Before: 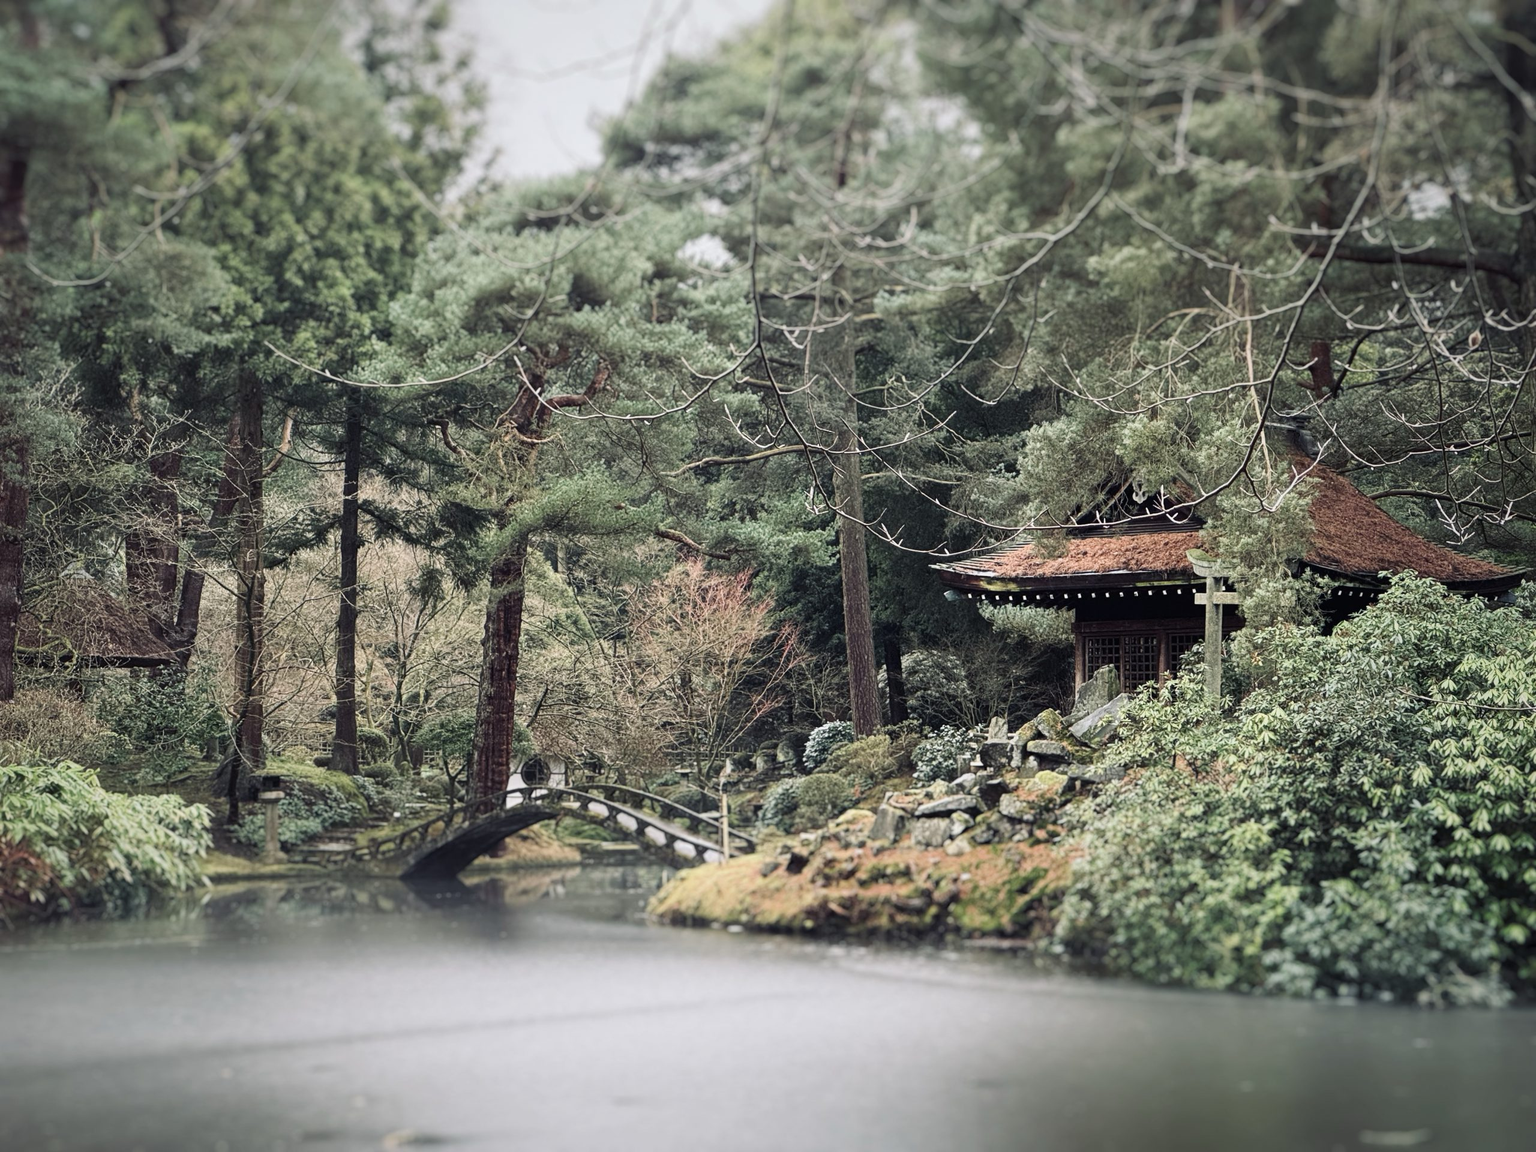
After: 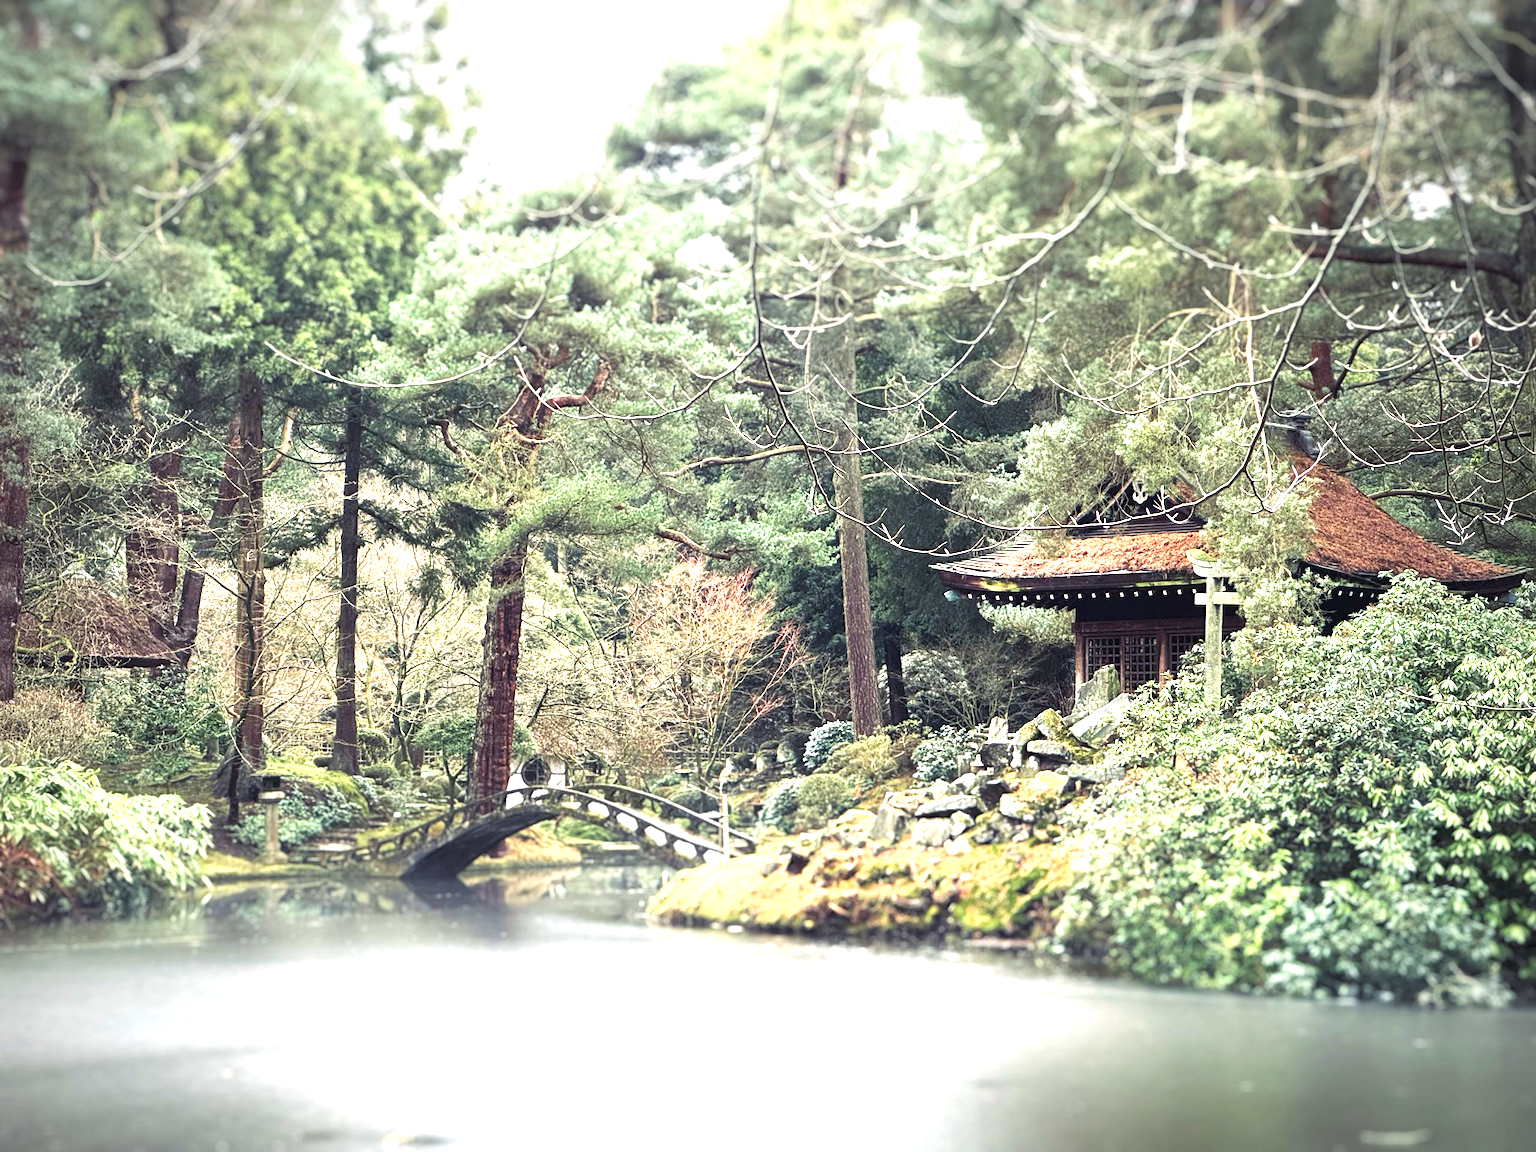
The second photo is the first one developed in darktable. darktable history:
exposure: black level correction 0, exposure 1.5 EV, compensate exposure bias true, compensate highlight preservation false
vignetting: fall-off radius 81.94%
color balance rgb: perceptual saturation grading › global saturation 25%, global vibrance 20%
